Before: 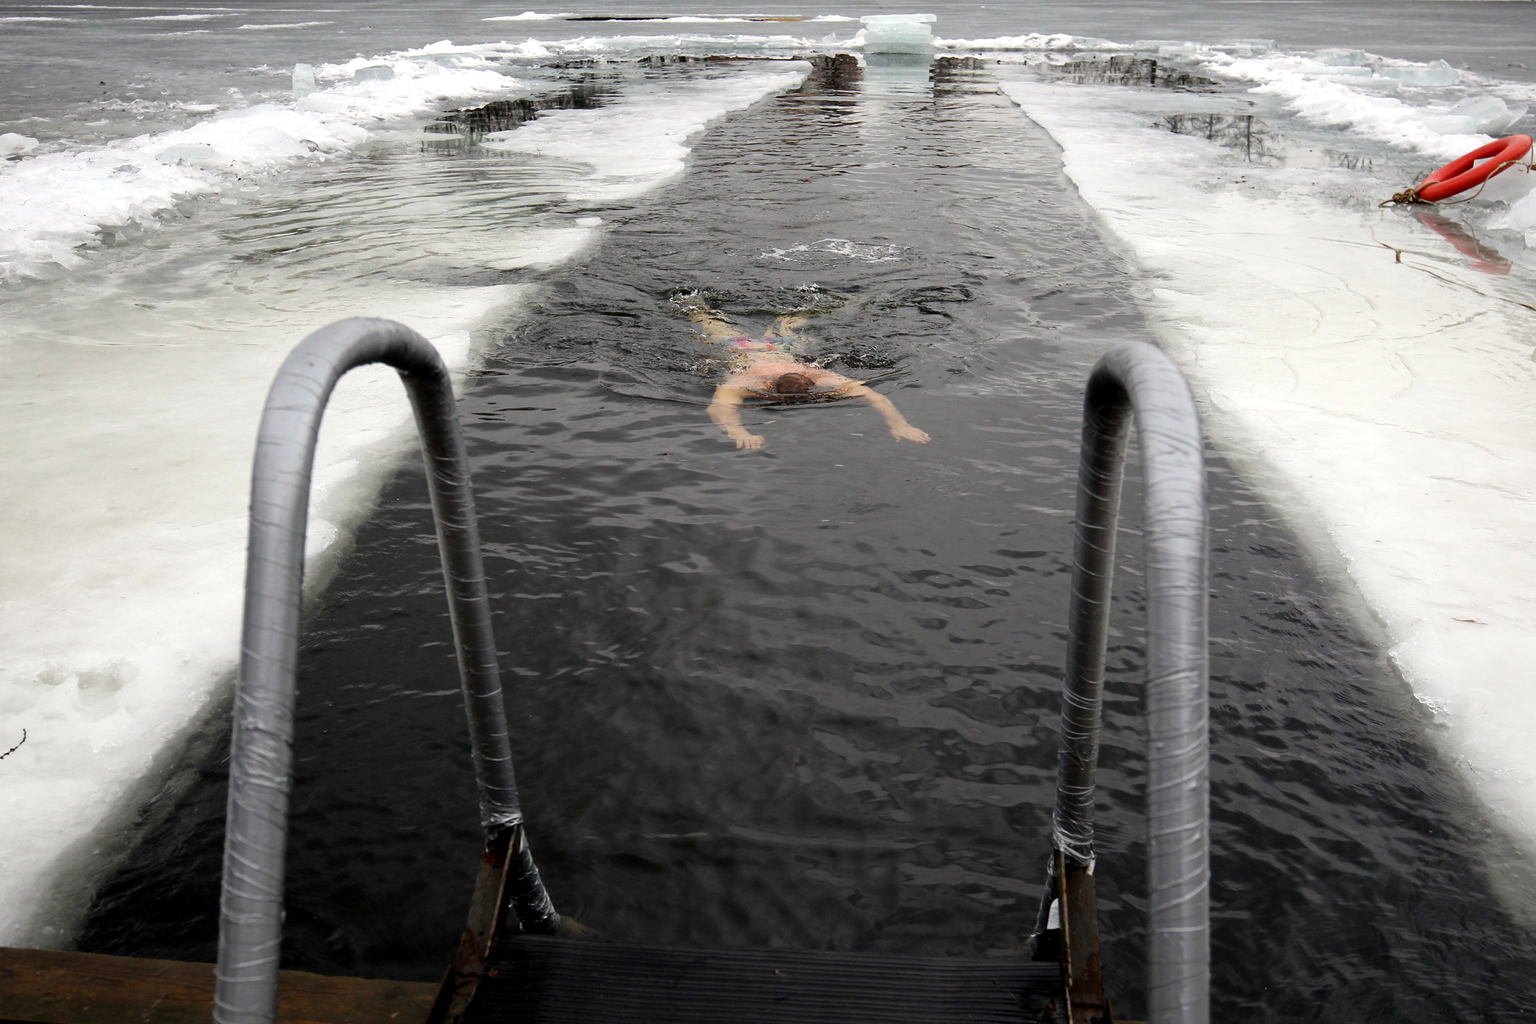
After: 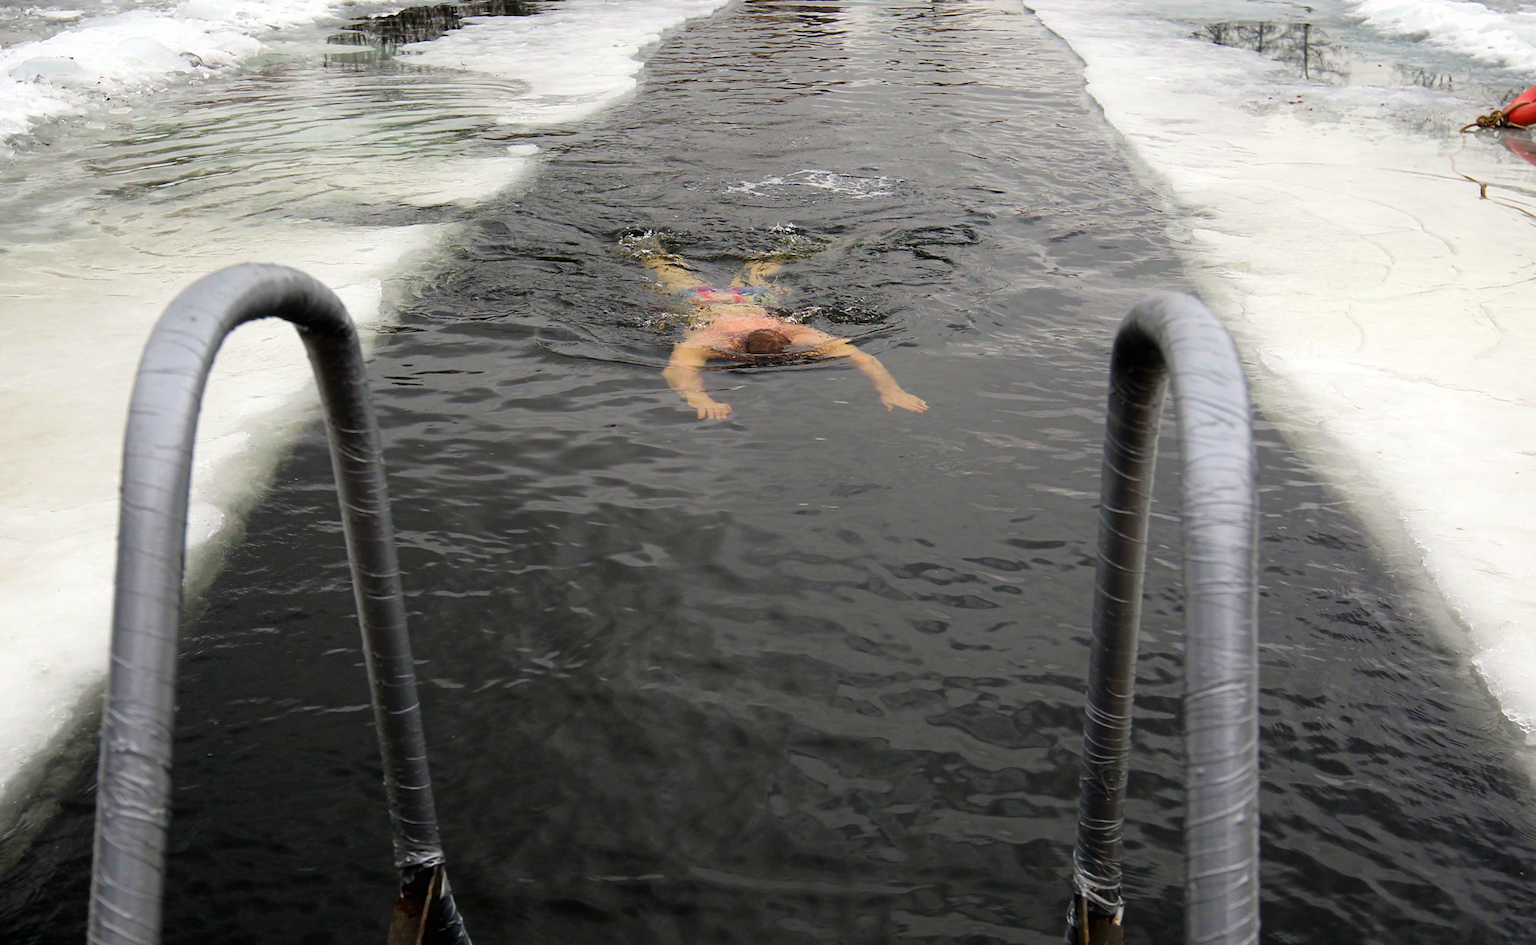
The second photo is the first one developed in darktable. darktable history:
contrast equalizer: octaves 7, y [[0.5, 0.5, 0.468, 0.5, 0.5, 0.5], [0.5 ×6], [0.5 ×6], [0 ×6], [0 ×6]]
velvia: strength 45.33%
crop and rotate: left 9.675%, top 9.371%, right 6.04%, bottom 12.792%
